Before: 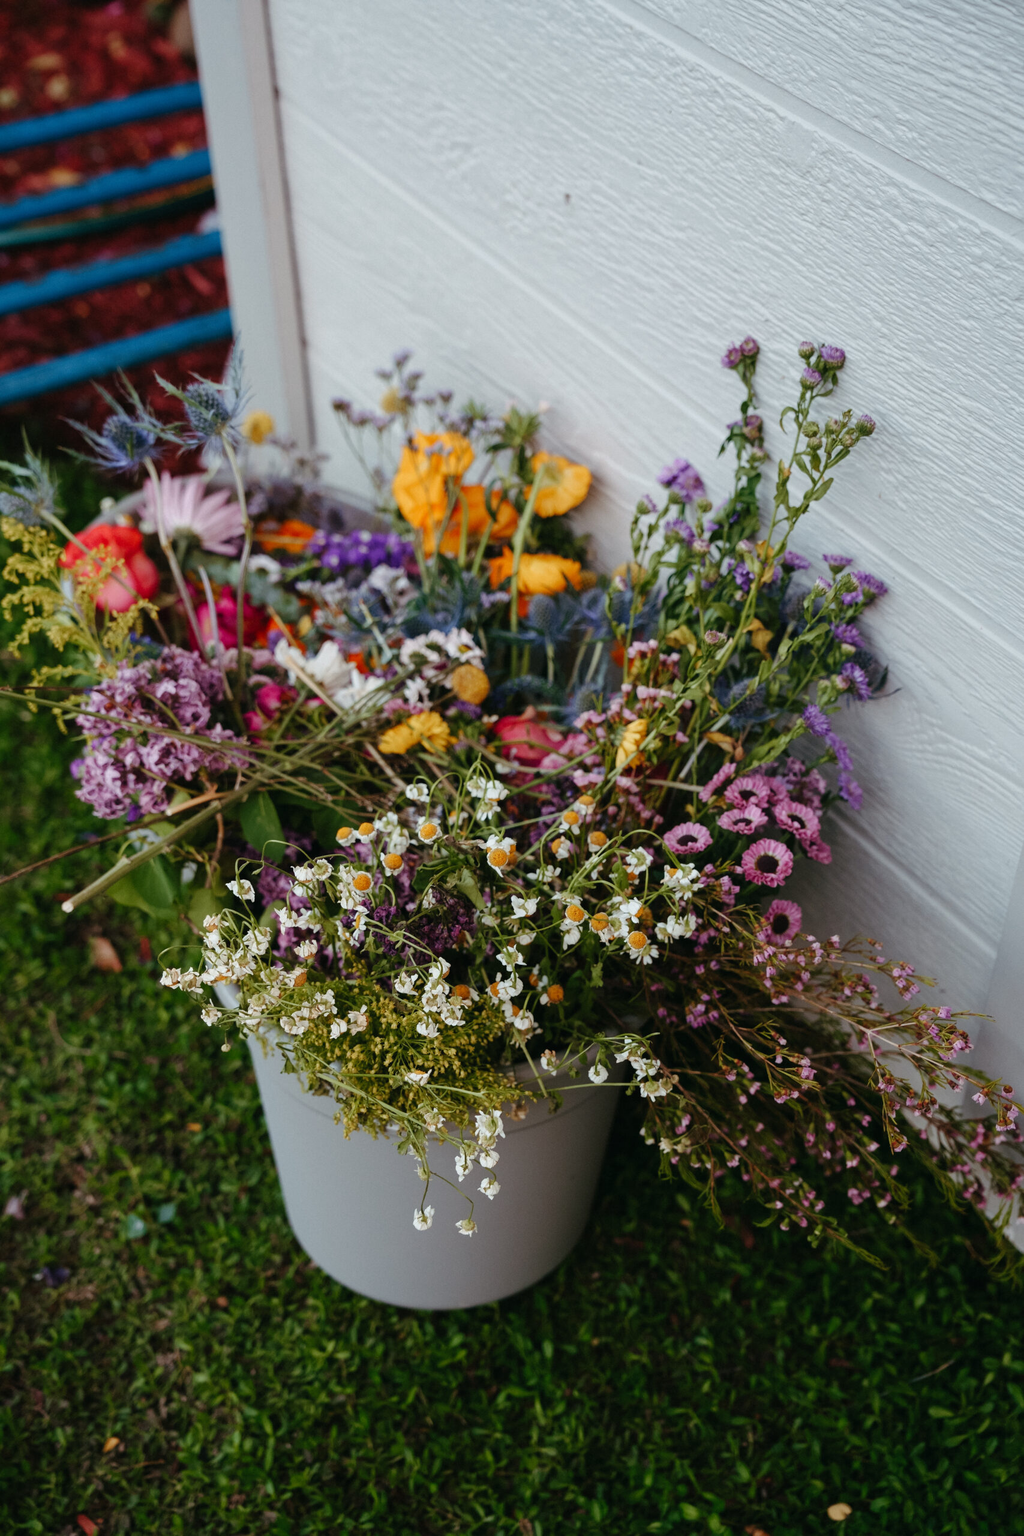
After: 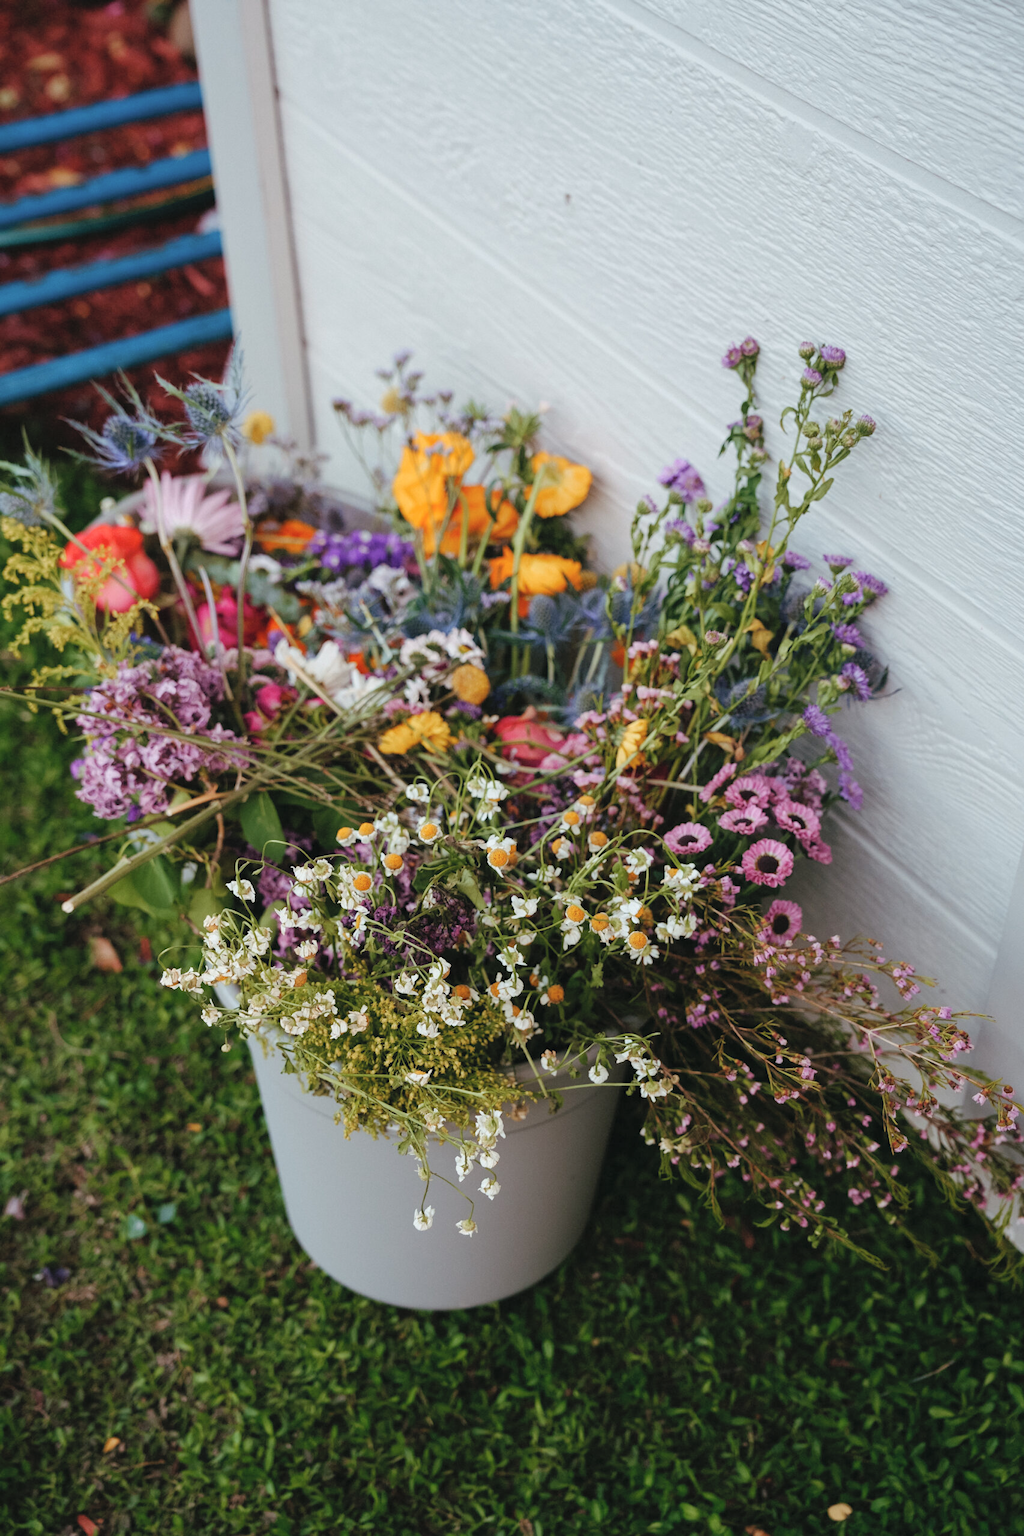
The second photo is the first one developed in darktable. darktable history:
contrast brightness saturation: brightness 0.145
